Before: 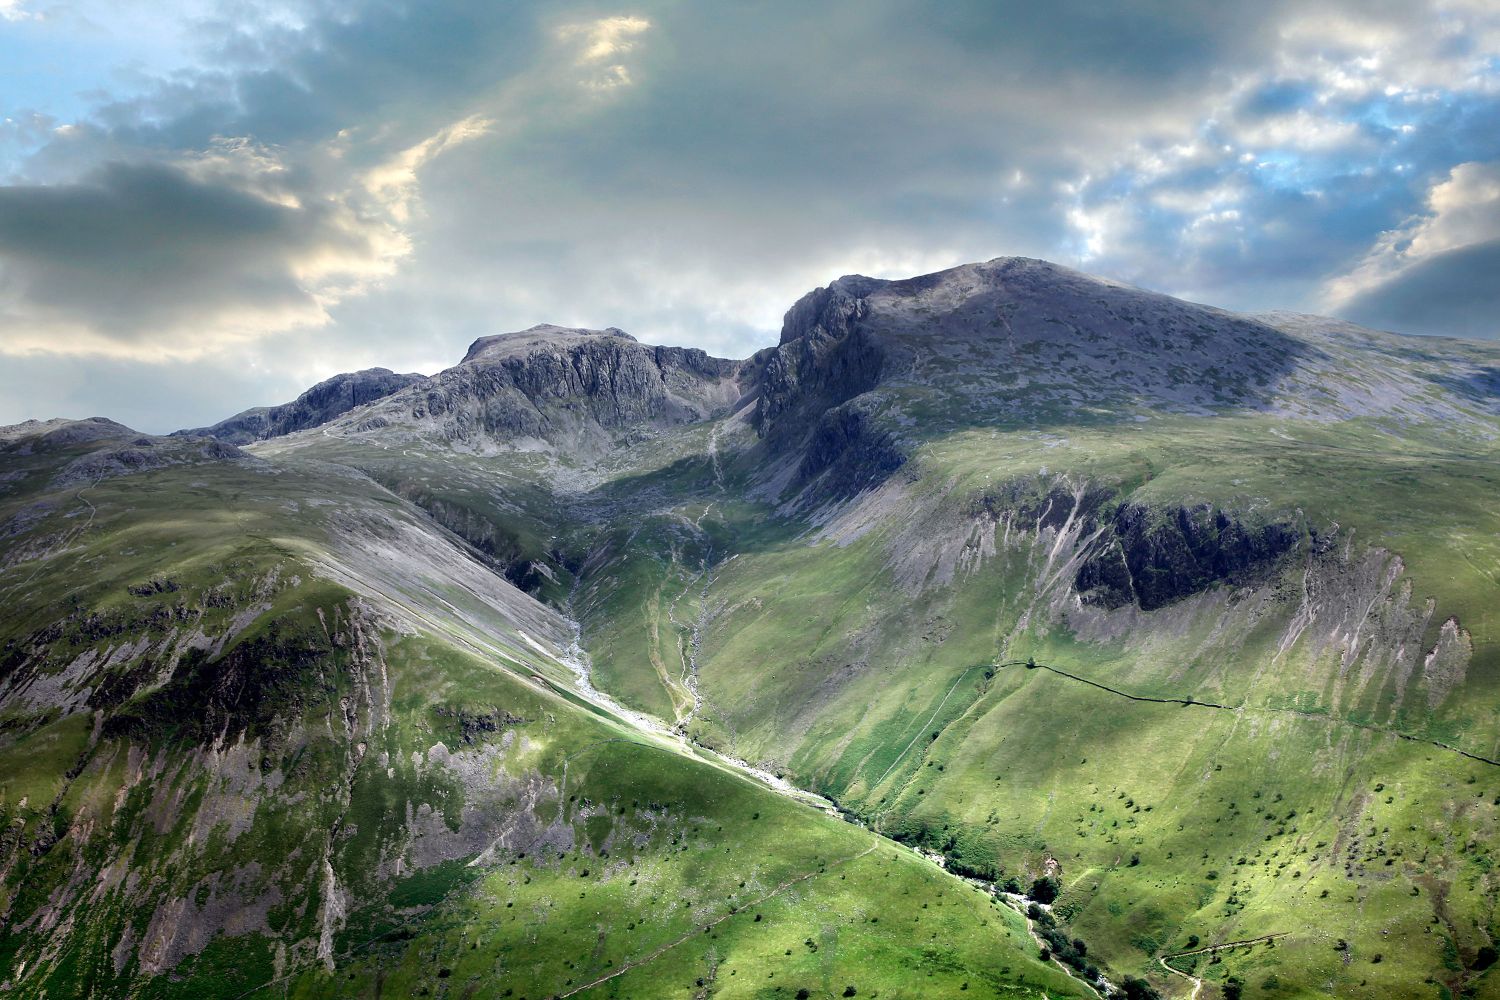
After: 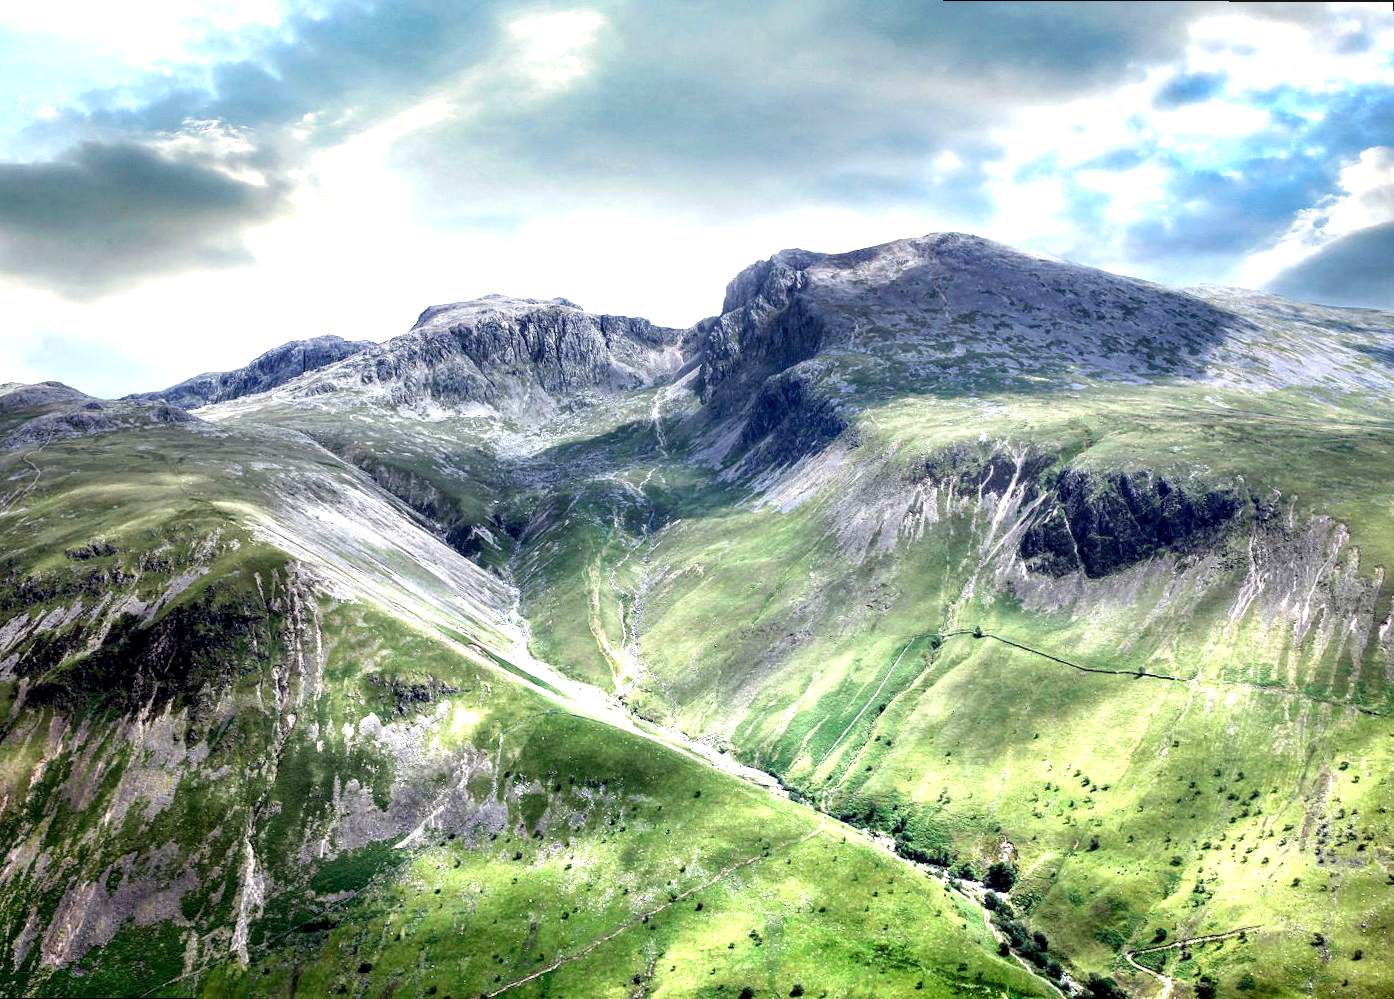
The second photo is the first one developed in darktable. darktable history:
exposure: black level correction 0, exposure 0.953 EV, compensate exposure bias true, compensate highlight preservation false
rotate and perspective: rotation 0.215°, lens shift (vertical) -0.139, crop left 0.069, crop right 0.939, crop top 0.002, crop bottom 0.996
local contrast: highlights 59%, detail 145%
